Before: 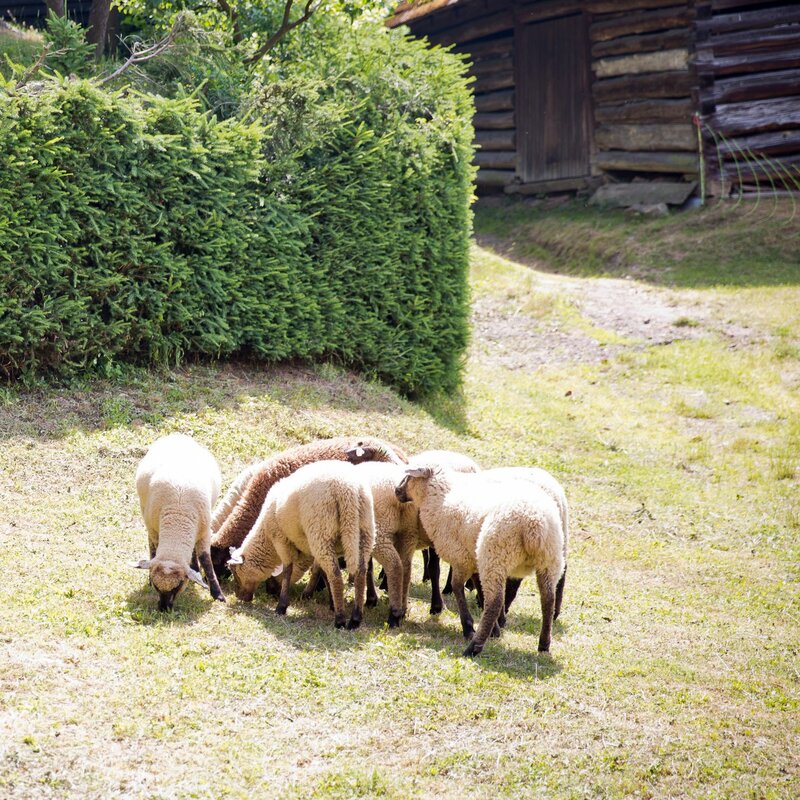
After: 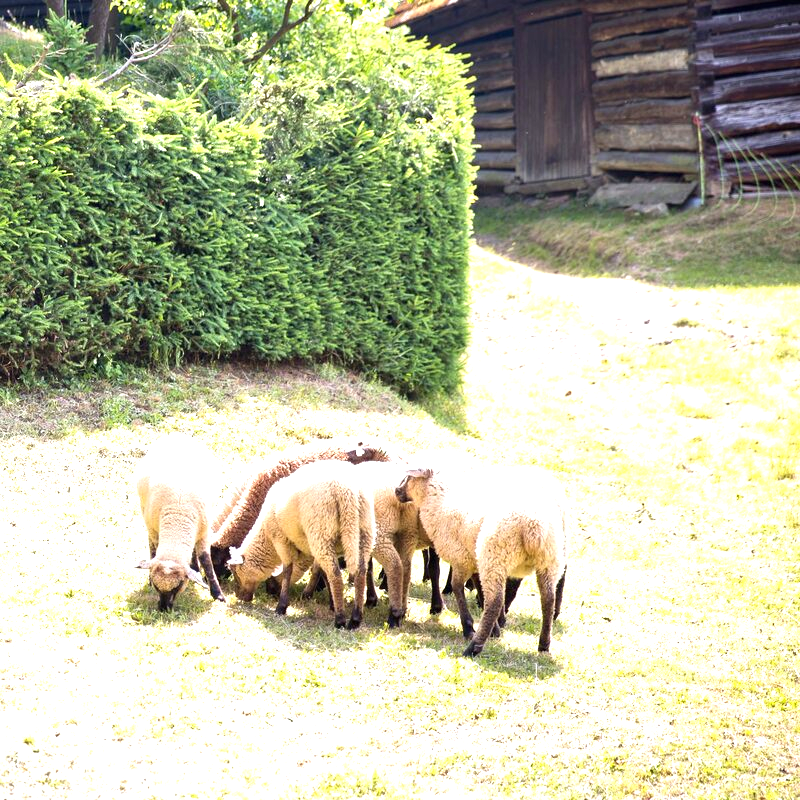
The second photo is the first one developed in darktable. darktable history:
exposure: black level correction 0, exposure 1.125 EV, compensate exposure bias true, compensate highlight preservation false
rotate and perspective: automatic cropping original format, crop left 0, crop top 0
